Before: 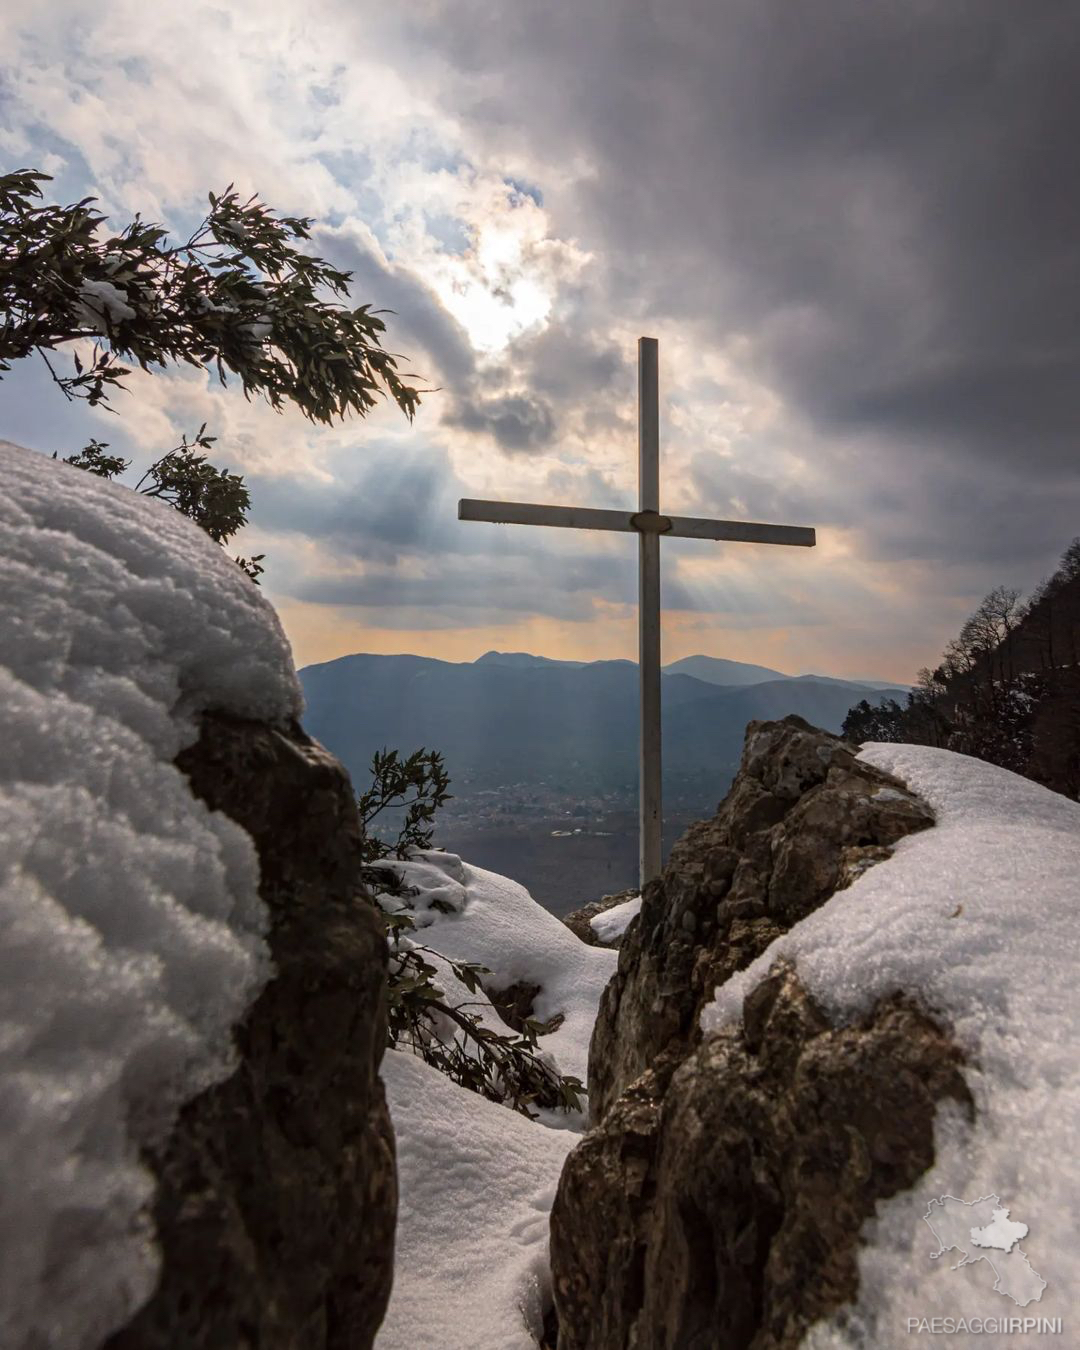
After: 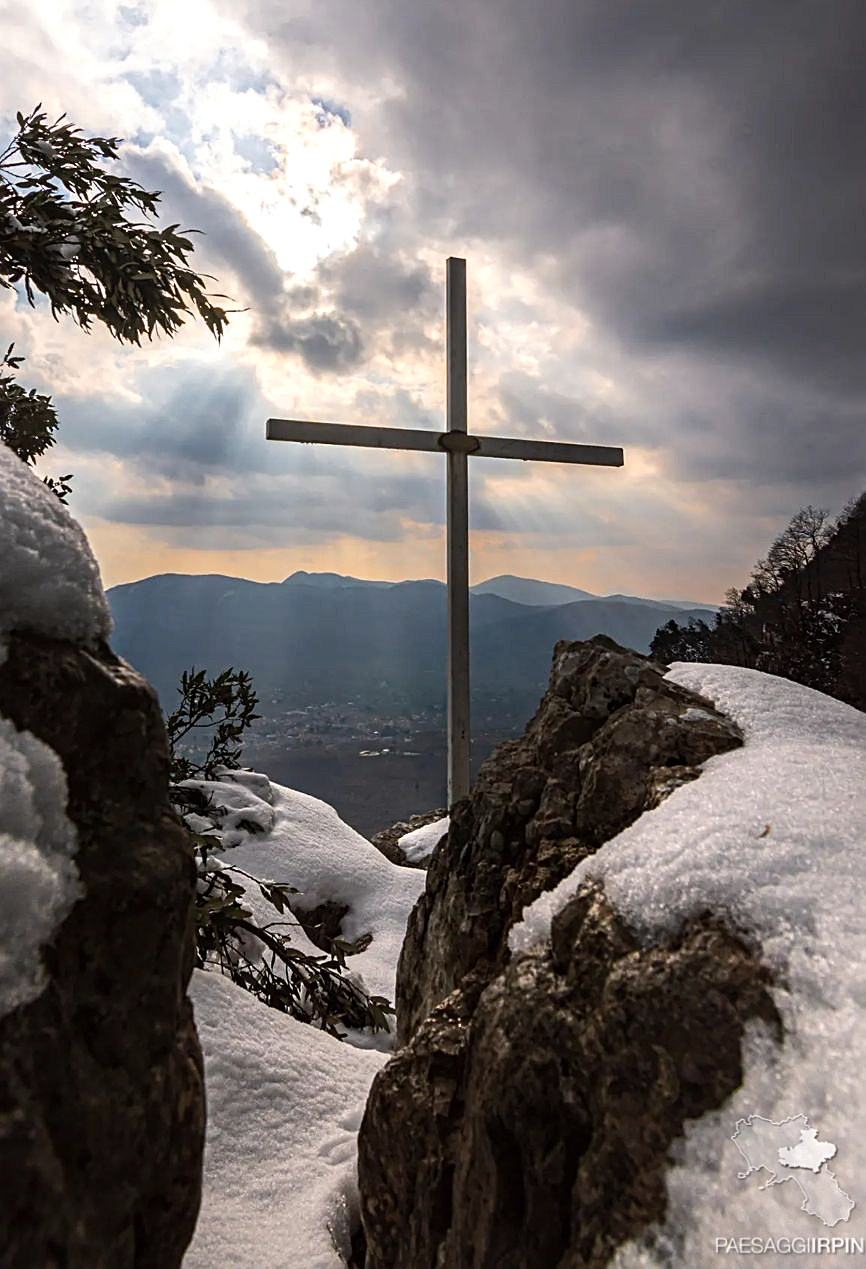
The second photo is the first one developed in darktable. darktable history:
sharpen: on, module defaults
crop and rotate: left 17.878%, top 5.937%, right 1.856%
tone equalizer: -8 EV -0.439 EV, -7 EV -0.417 EV, -6 EV -0.337 EV, -5 EV -0.237 EV, -3 EV 0.243 EV, -2 EV 0.313 EV, -1 EV 0.397 EV, +0 EV 0.421 EV, edges refinement/feathering 500, mask exposure compensation -1.57 EV, preserve details no
color zones: curves: ch1 [(0.077, 0.436) (0.25, 0.5) (0.75, 0.5)]
